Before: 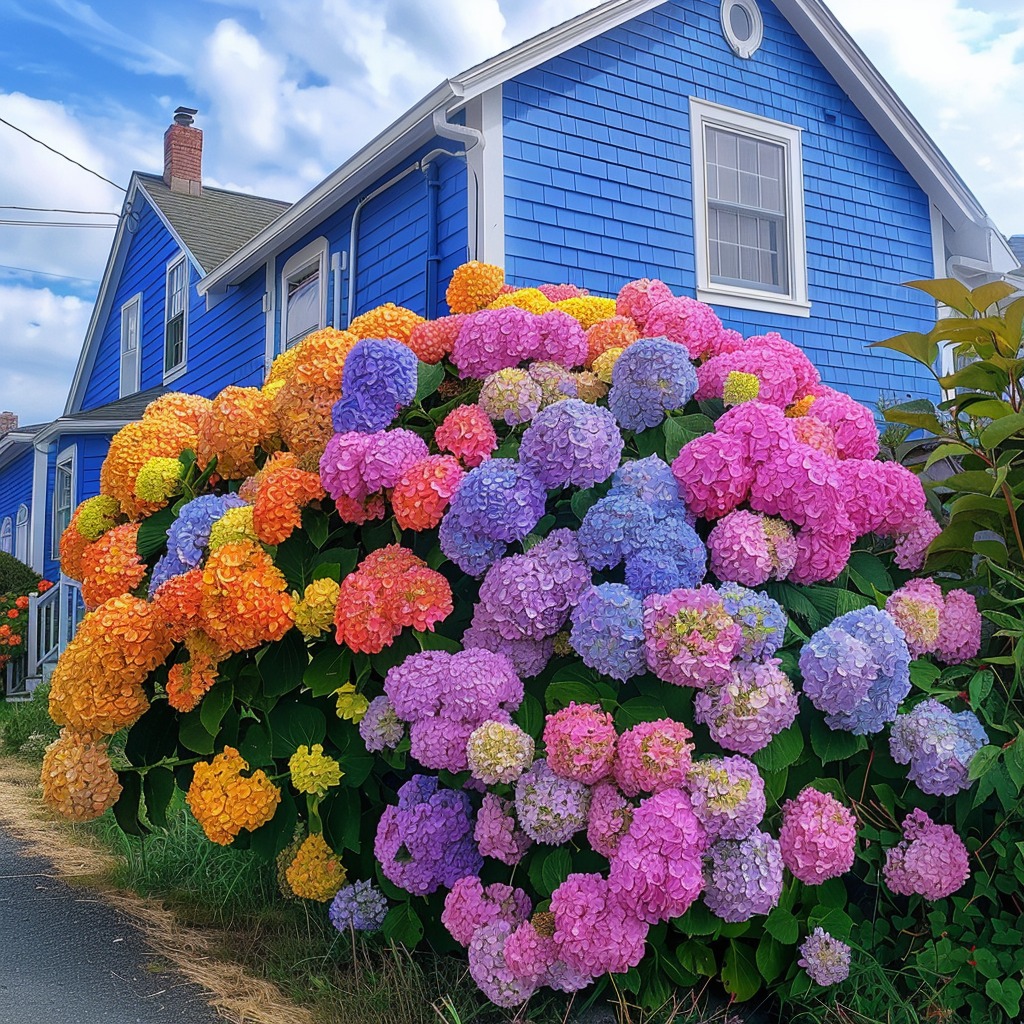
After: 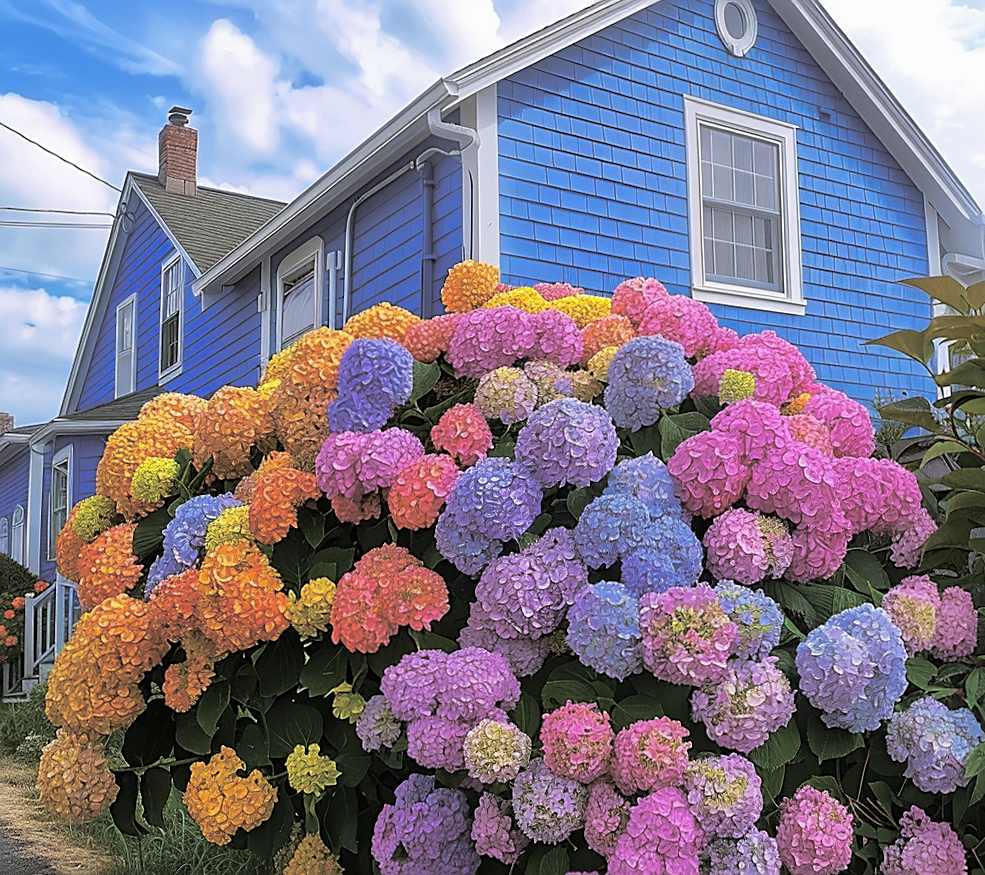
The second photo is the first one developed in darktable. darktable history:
split-toning: shadows › hue 46.8°, shadows › saturation 0.17, highlights › hue 316.8°, highlights › saturation 0.27, balance -51.82
sharpen: on, module defaults
crop and rotate: angle 0.2°, left 0.275%, right 3.127%, bottom 14.18%
